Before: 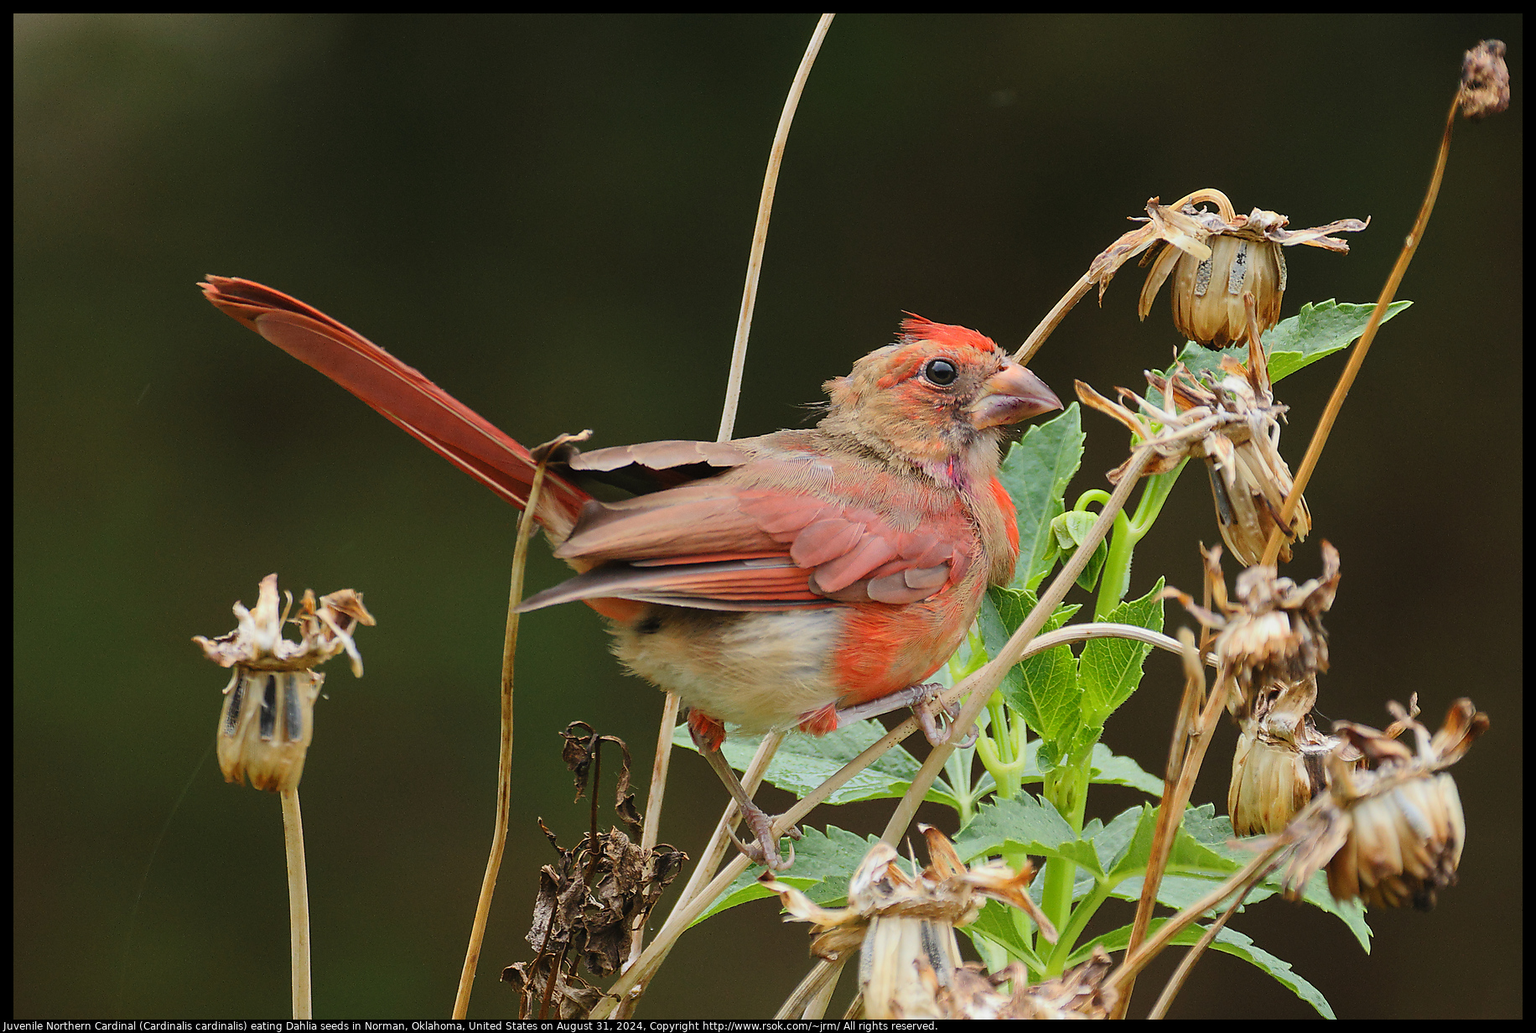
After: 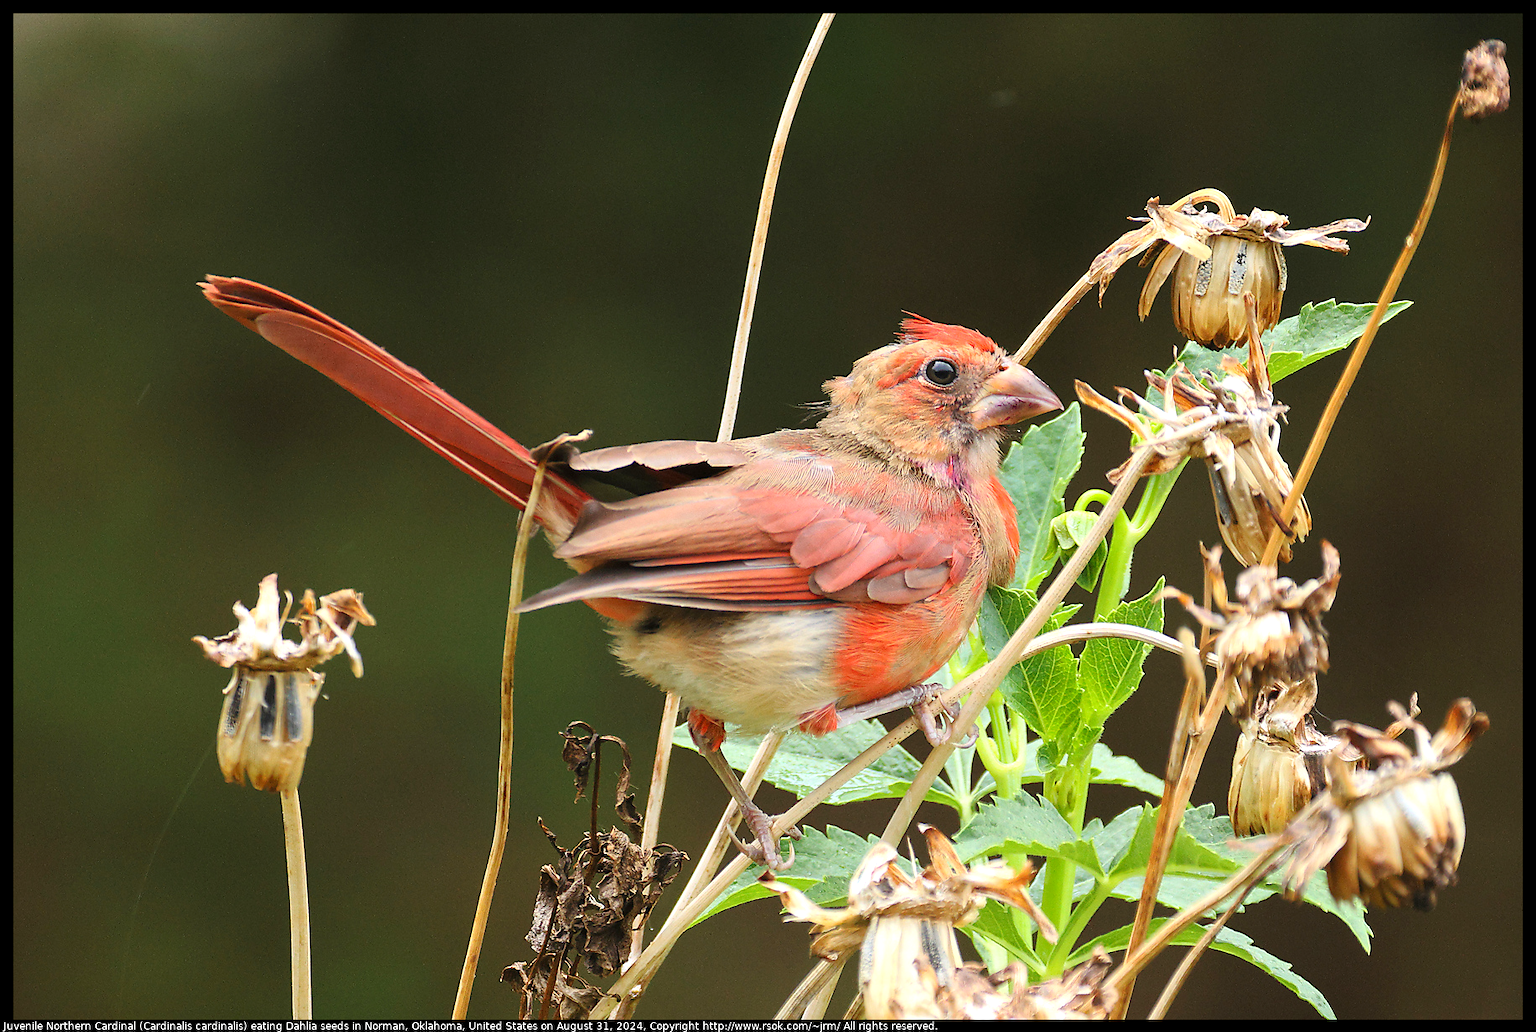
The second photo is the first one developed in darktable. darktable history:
exposure: black level correction 0.001, exposure 0.672 EV, compensate exposure bias true, compensate highlight preservation false
